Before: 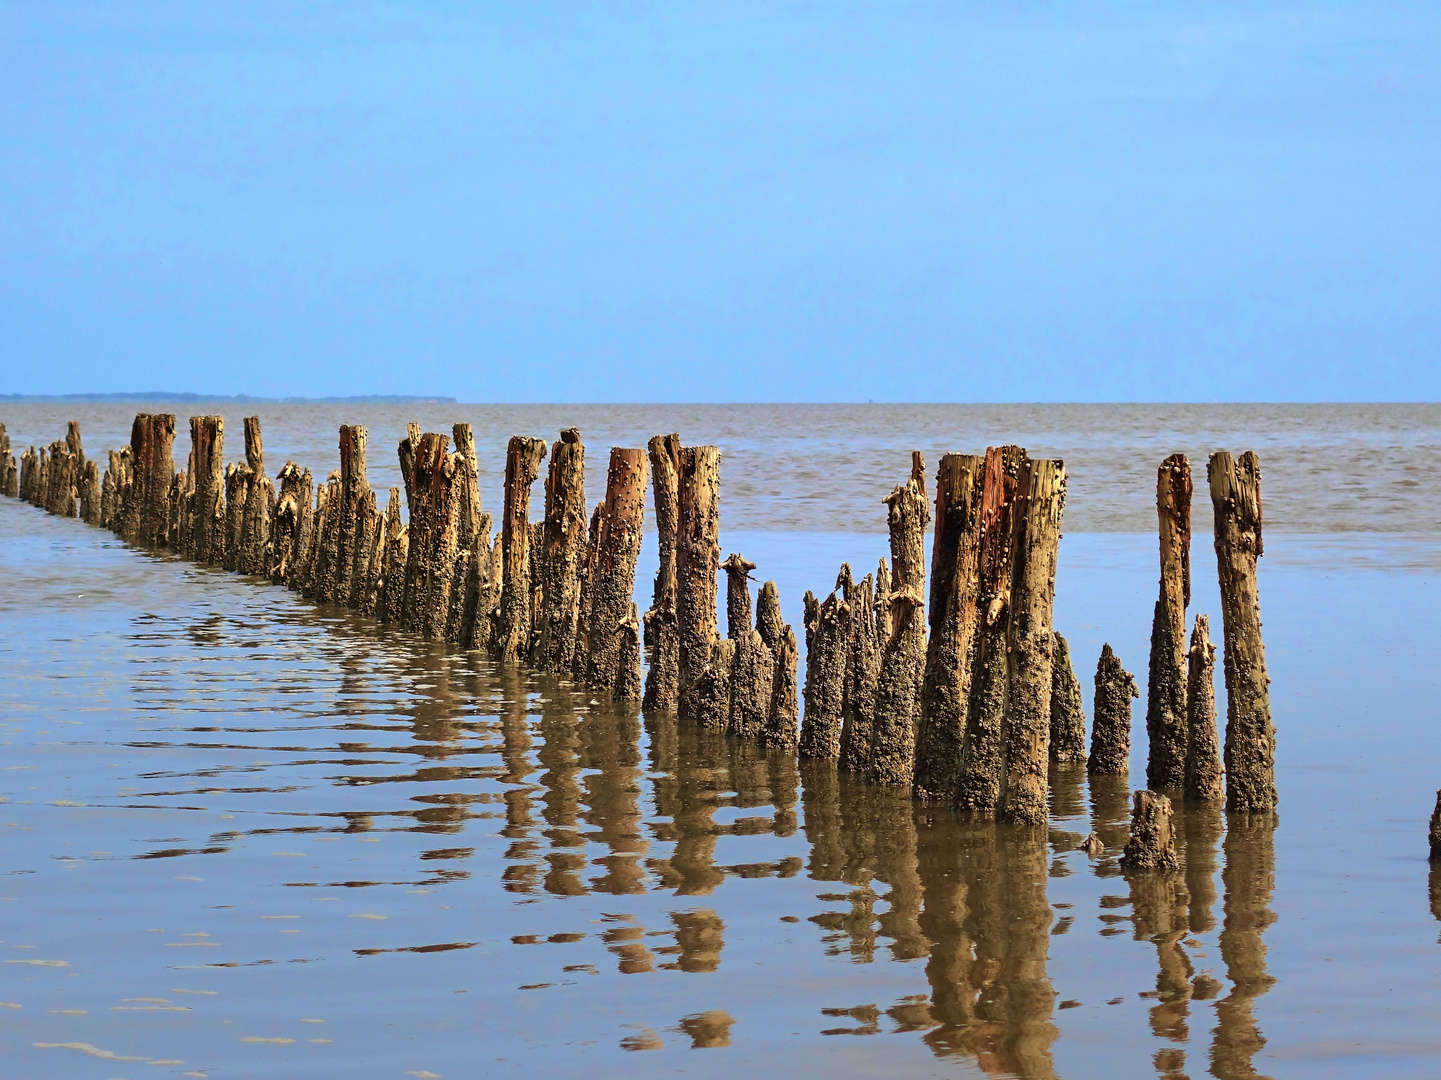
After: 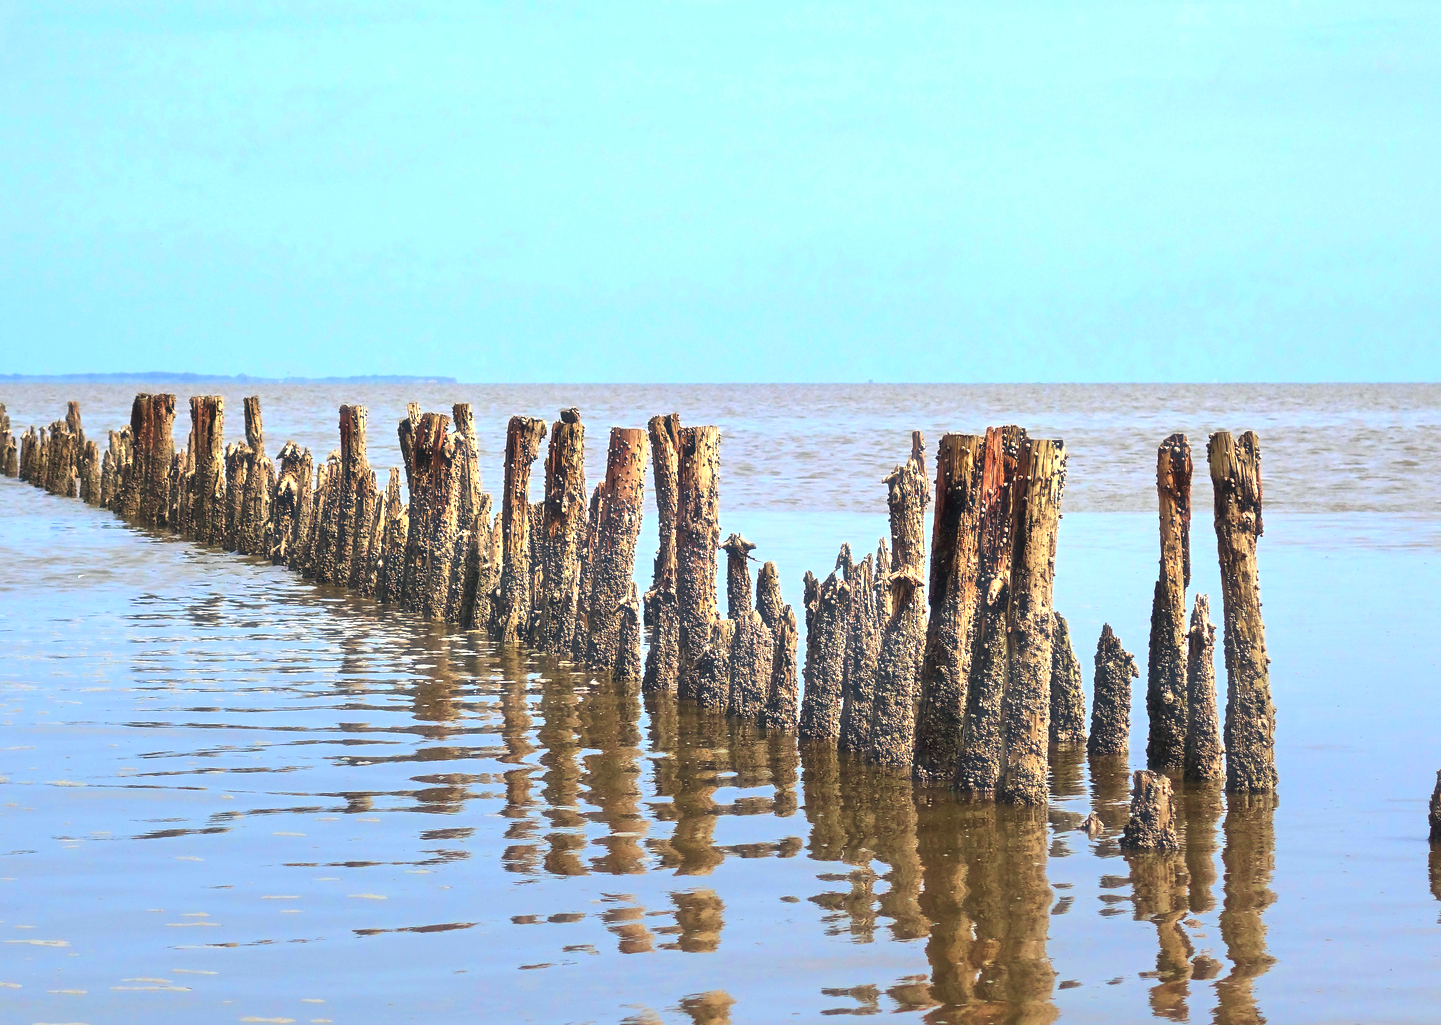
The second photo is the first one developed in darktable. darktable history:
crop and rotate: top 1.974%, bottom 3.075%
tone equalizer: edges refinement/feathering 500, mask exposure compensation -1.57 EV, preserve details no
haze removal: strength -0.102, compatibility mode true, adaptive false
exposure: black level correction 0, exposure 0.702 EV, compensate exposure bias true, compensate highlight preservation false
